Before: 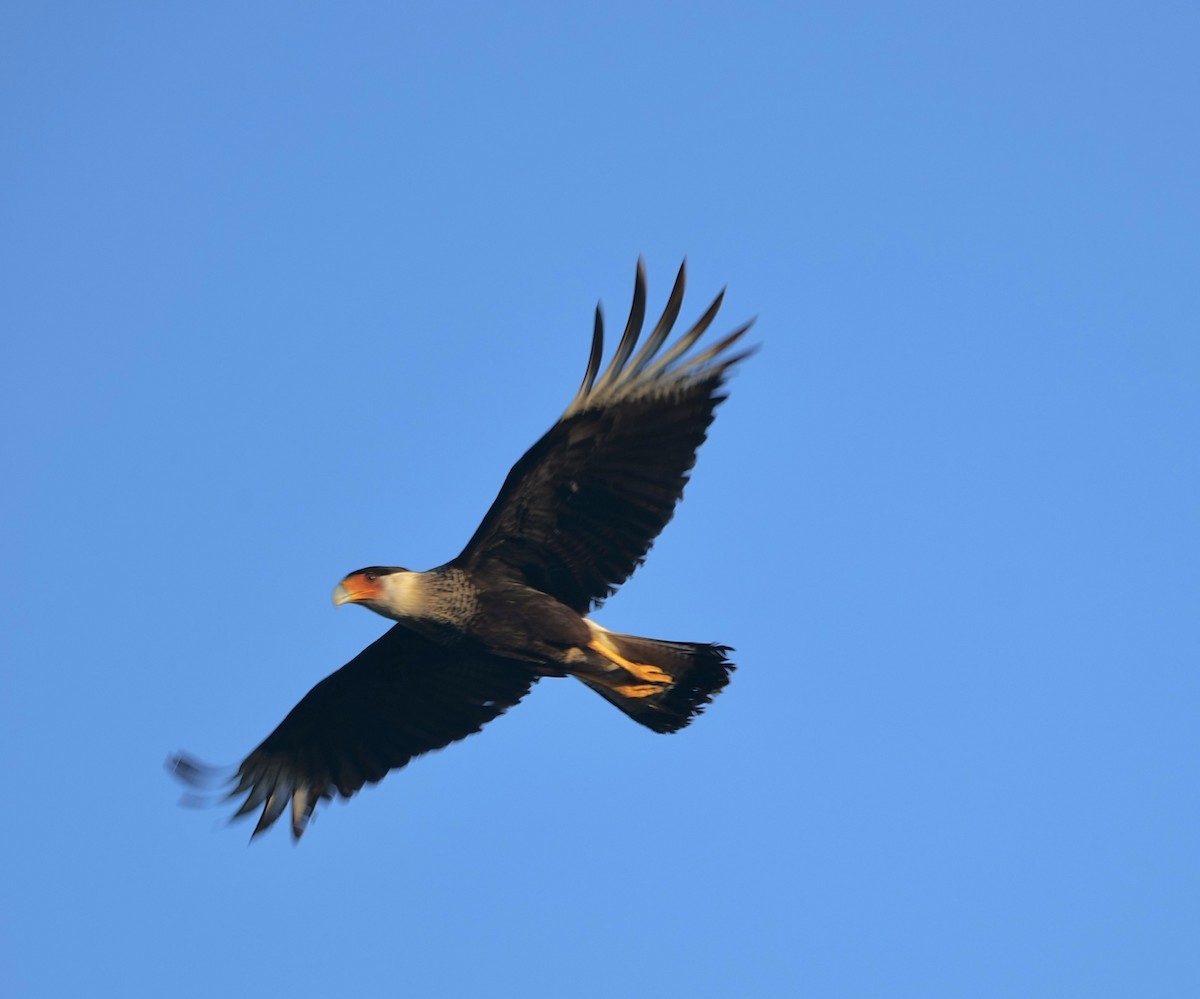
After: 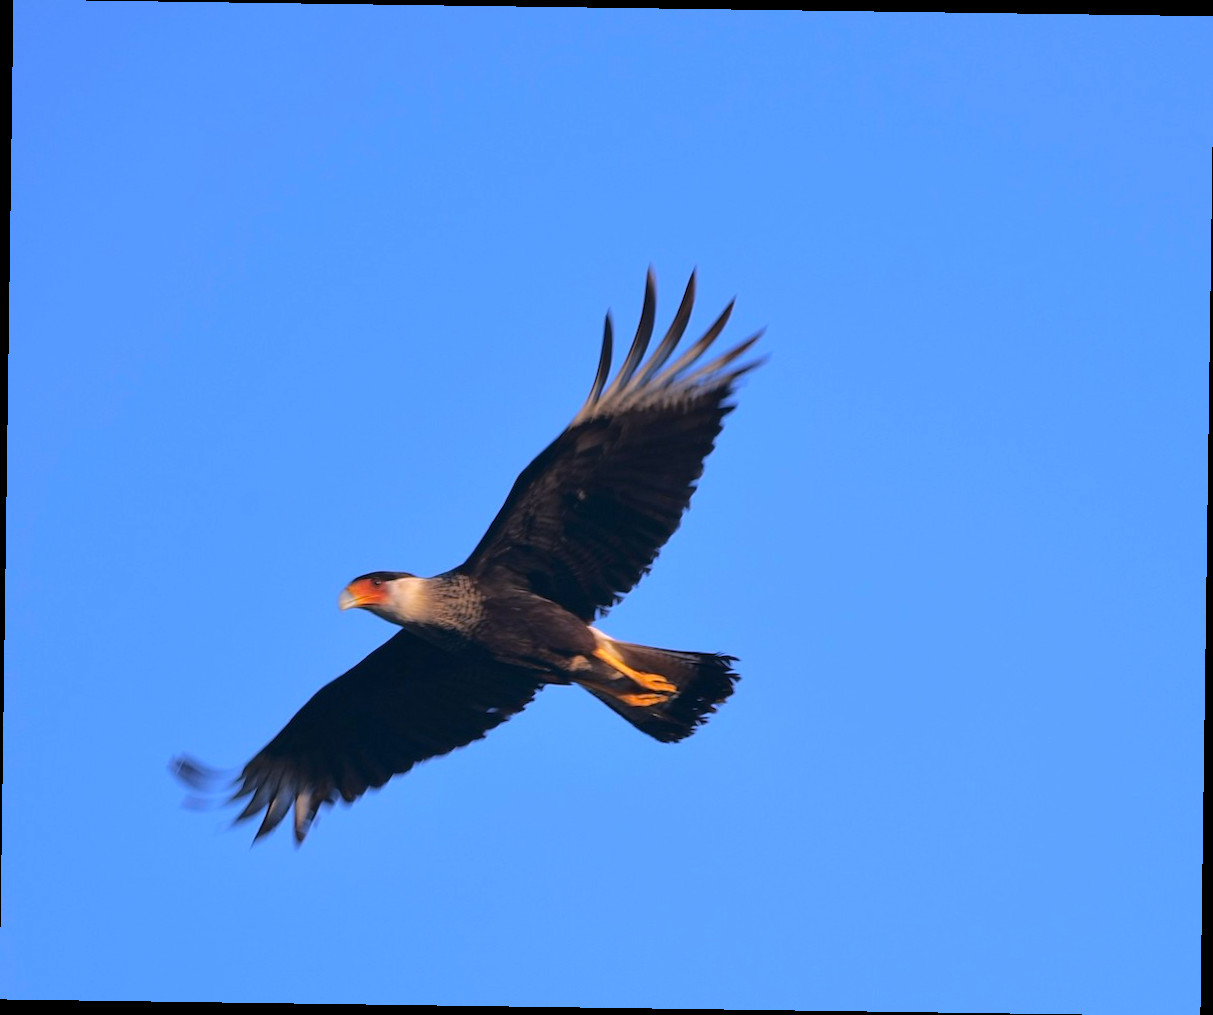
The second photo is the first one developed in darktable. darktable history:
white balance: red 1.042, blue 1.17
rotate and perspective: rotation 0.8°, automatic cropping off
